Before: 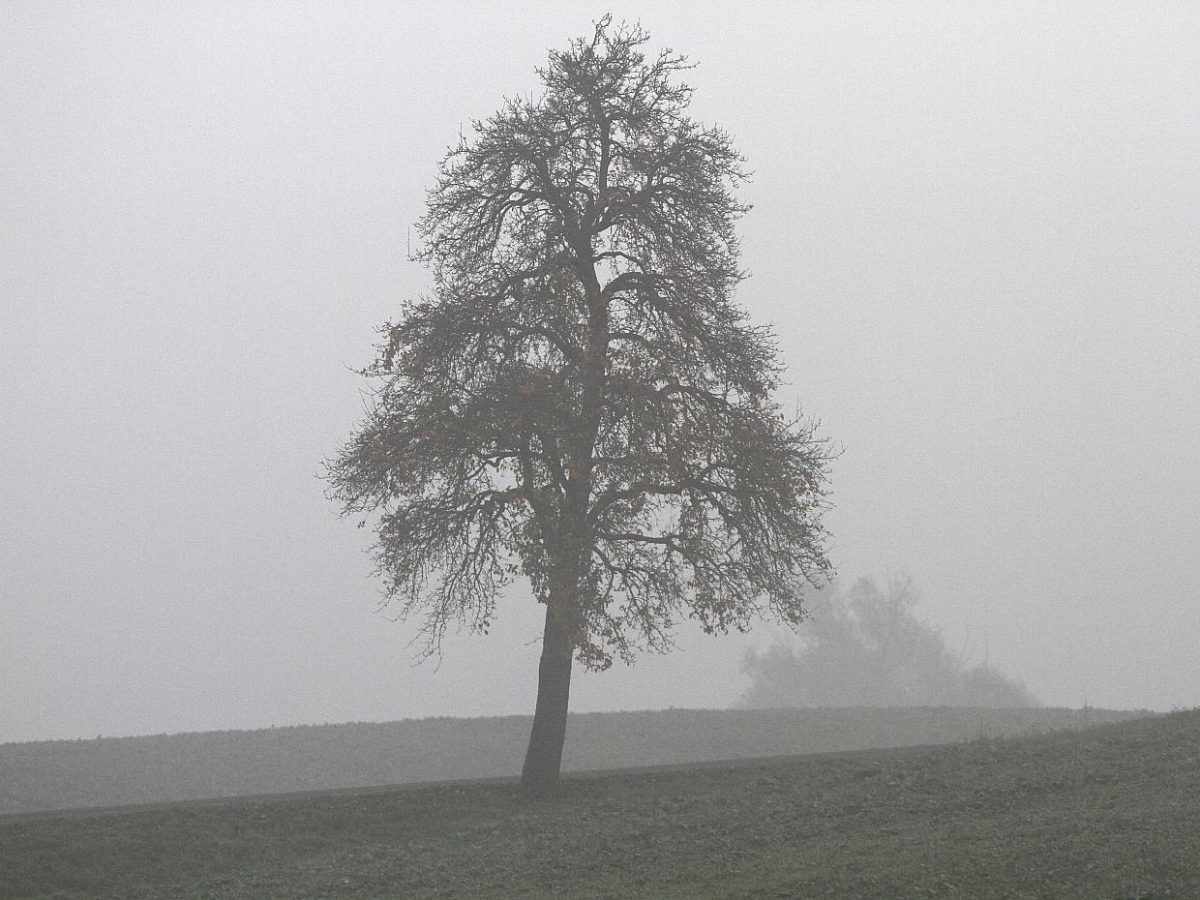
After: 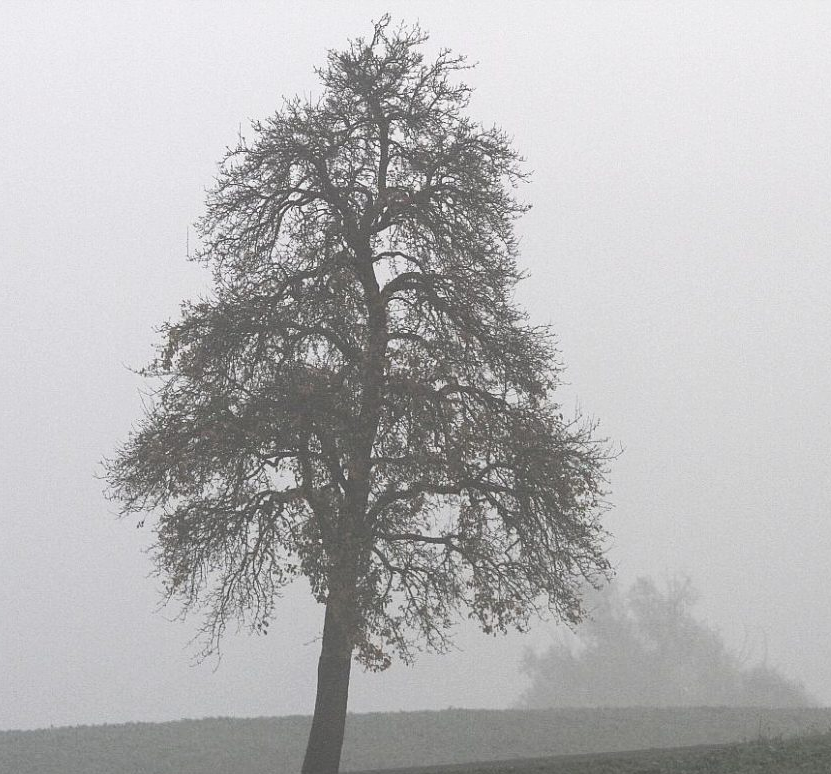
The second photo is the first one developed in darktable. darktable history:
crop: left 18.479%, right 12.2%, bottom 13.971%
contrast brightness saturation: contrast 0.14
